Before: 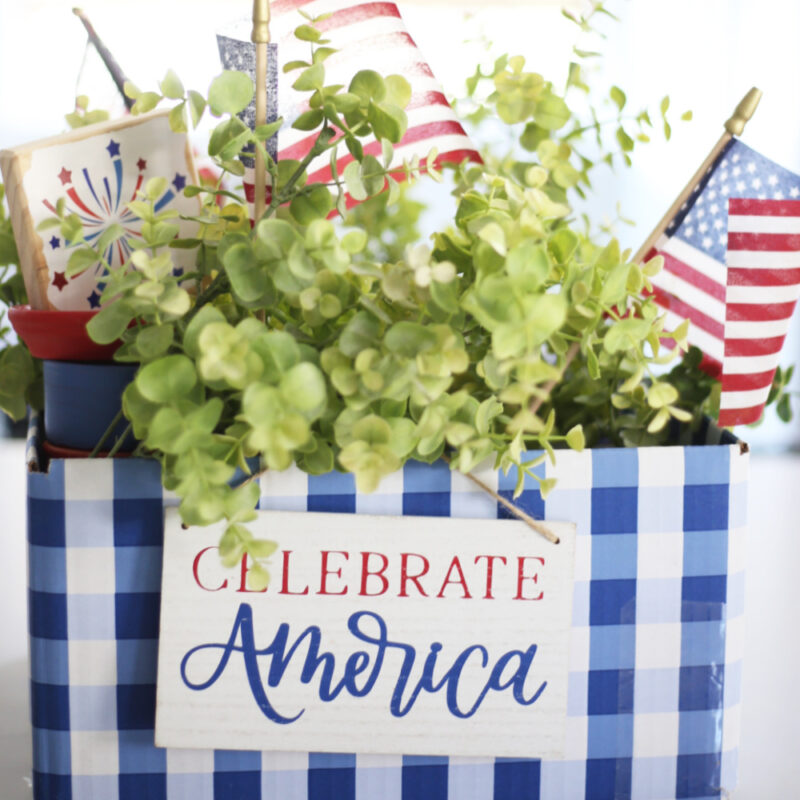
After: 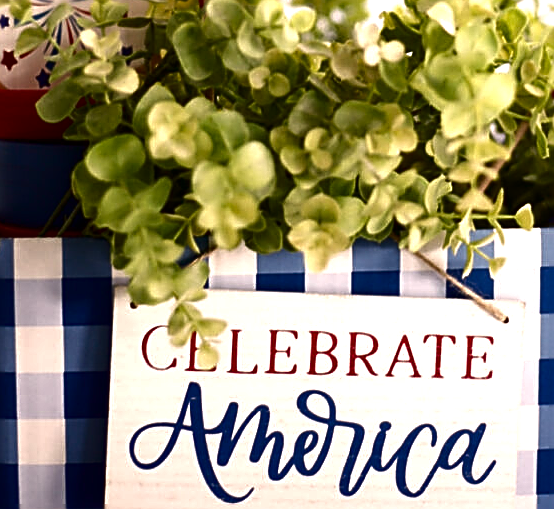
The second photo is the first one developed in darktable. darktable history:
white balance: red 1.127, blue 0.943
crop: left 6.488%, top 27.668%, right 24.183%, bottom 8.656%
sharpen: amount 1
tone equalizer: -8 EV -0.417 EV, -7 EV -0.389 EV, -6 EV -0.333 EV, -5 EV -0.222 EV, -3 EV 0.222 EV, -2 EV 0.333 EV, -1 EV 0.389 EV, +0 EV 0.417 EV, edges refinement/feathering 500, mask exposure compensation -1.57 EV, preserve details no
contrast brightness saturation: brightness -0.52
